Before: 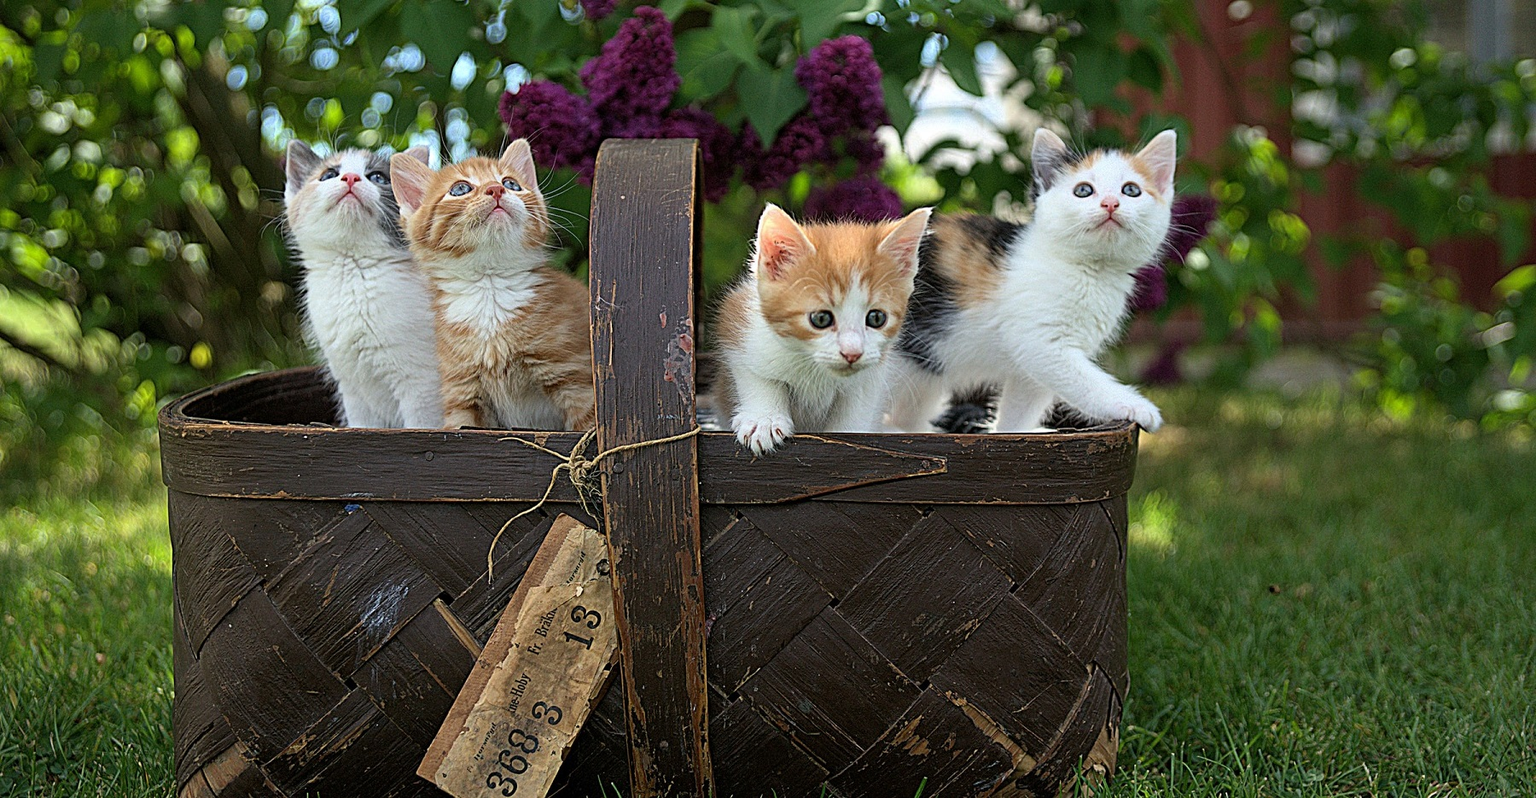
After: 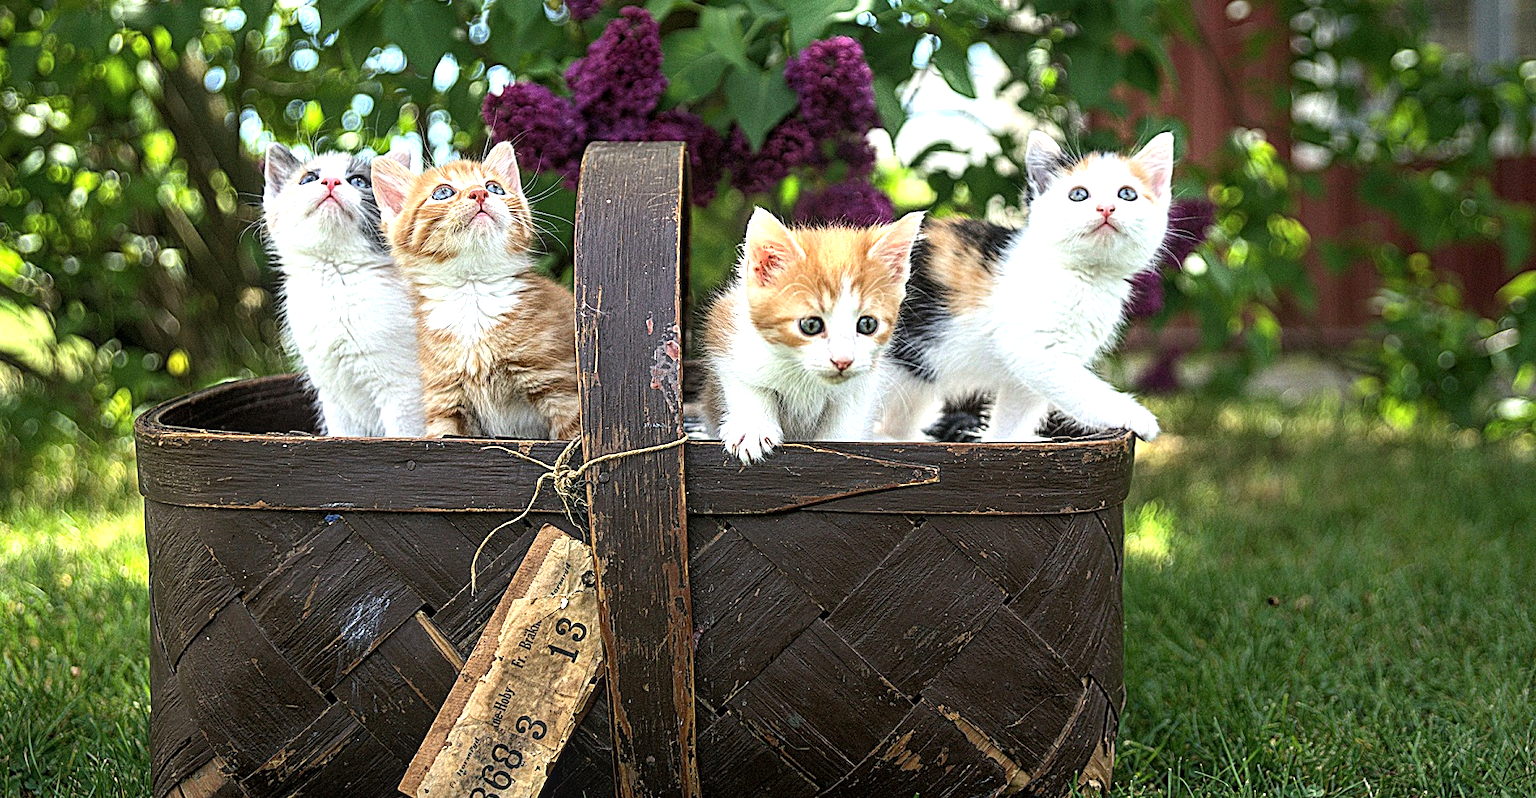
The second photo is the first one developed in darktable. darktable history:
tone equalizer: -8 EV 0.001 EV, -7 EV -0.001 EV, -6 EV 0.005 EV, -5 EV -0.036 EV, -4 EV -0.098 EV, -3 EV -0.164 EV, -2 EV 0.213 EV, -1 EV 0.709 EV, +0 EV 0.486 EV
local contrast: on, module defaults
crop: left 1.723%, right 0.272%, bottom 1.879%
exposure: black level correction 0, exposure 0.5 EV, compensate highlight preservation false
